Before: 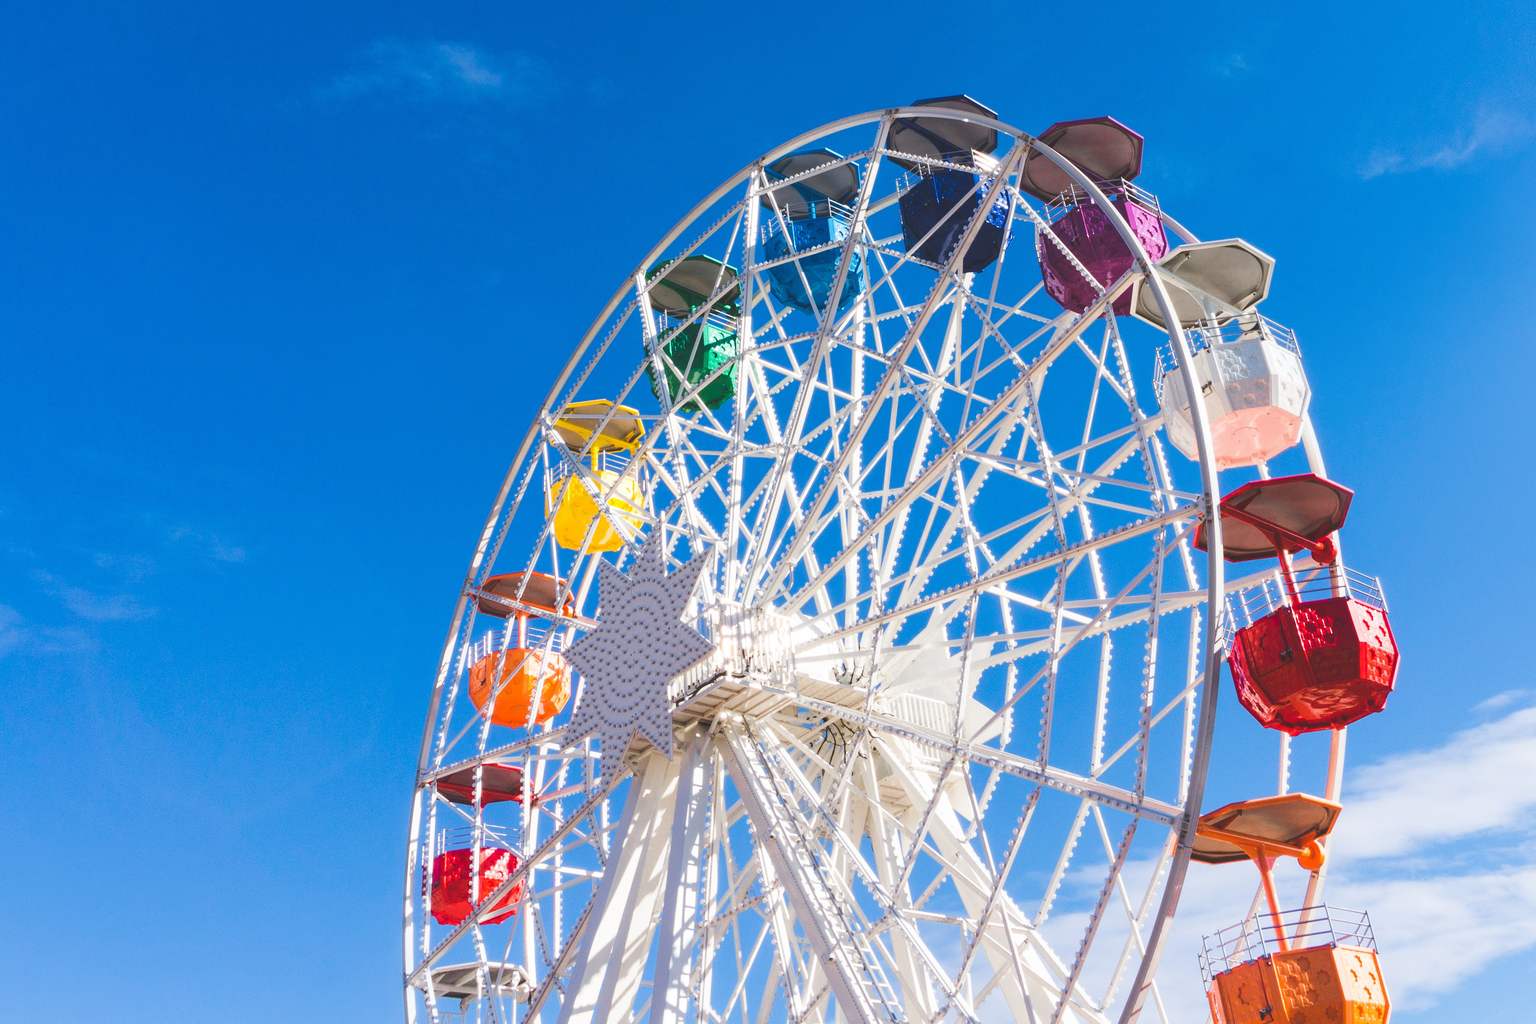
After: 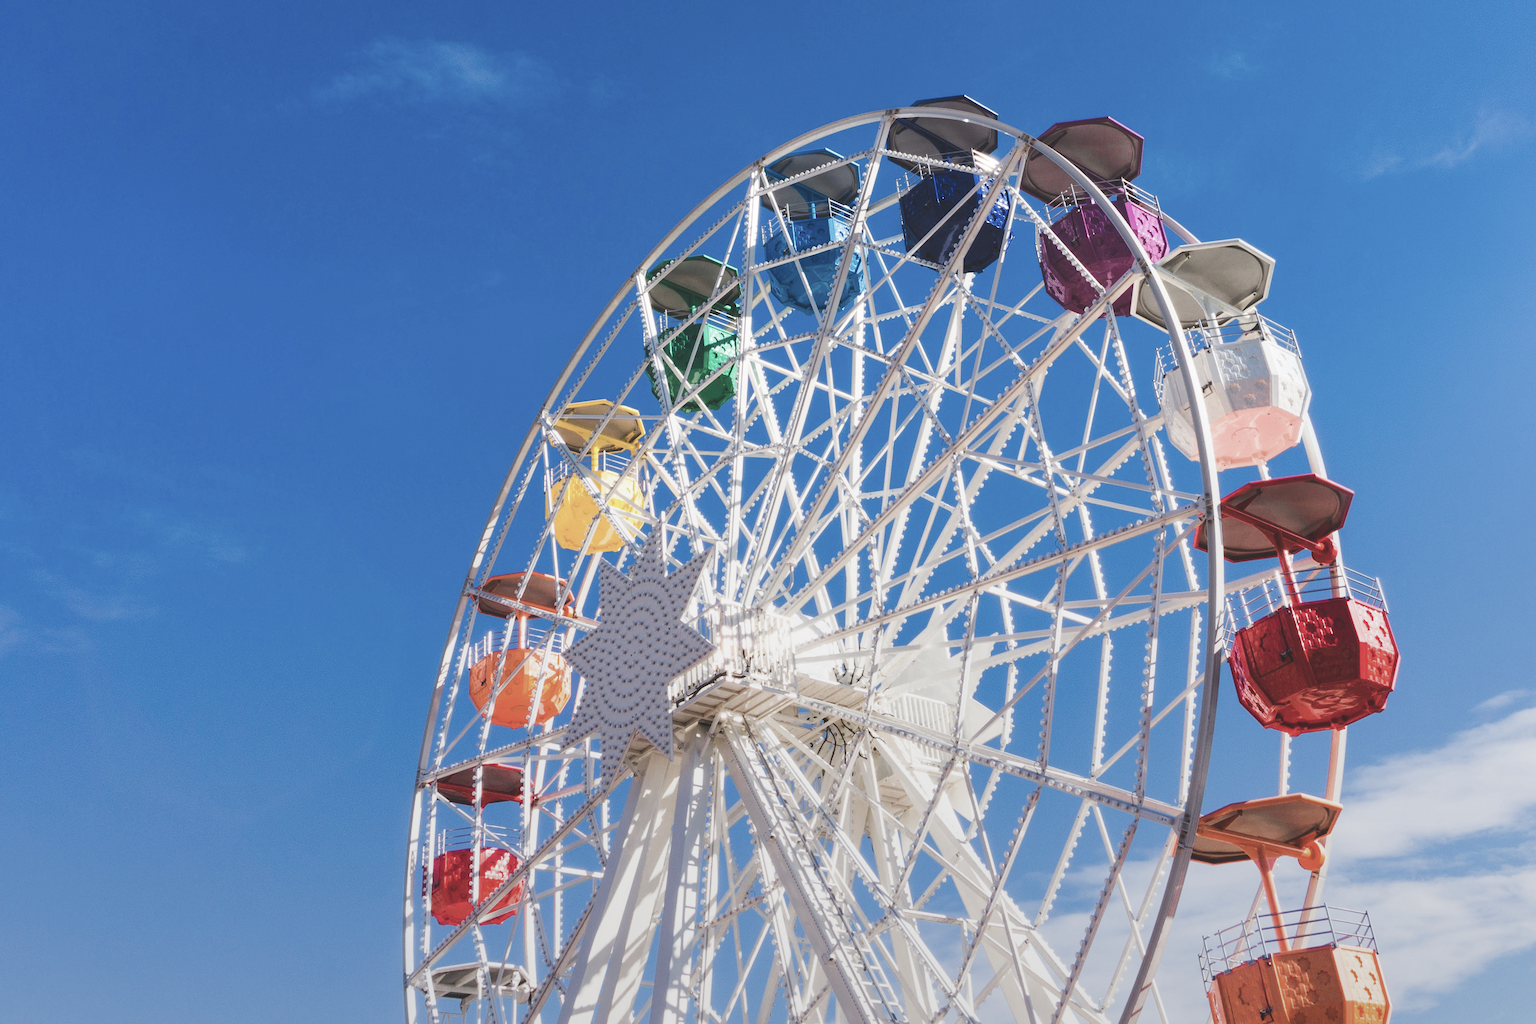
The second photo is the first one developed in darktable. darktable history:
graduated density: rotation -180°, offset 27.42
color balance: input saturation 100.43%, contrast fulcrum 14.22%, output saturation 70.41%
